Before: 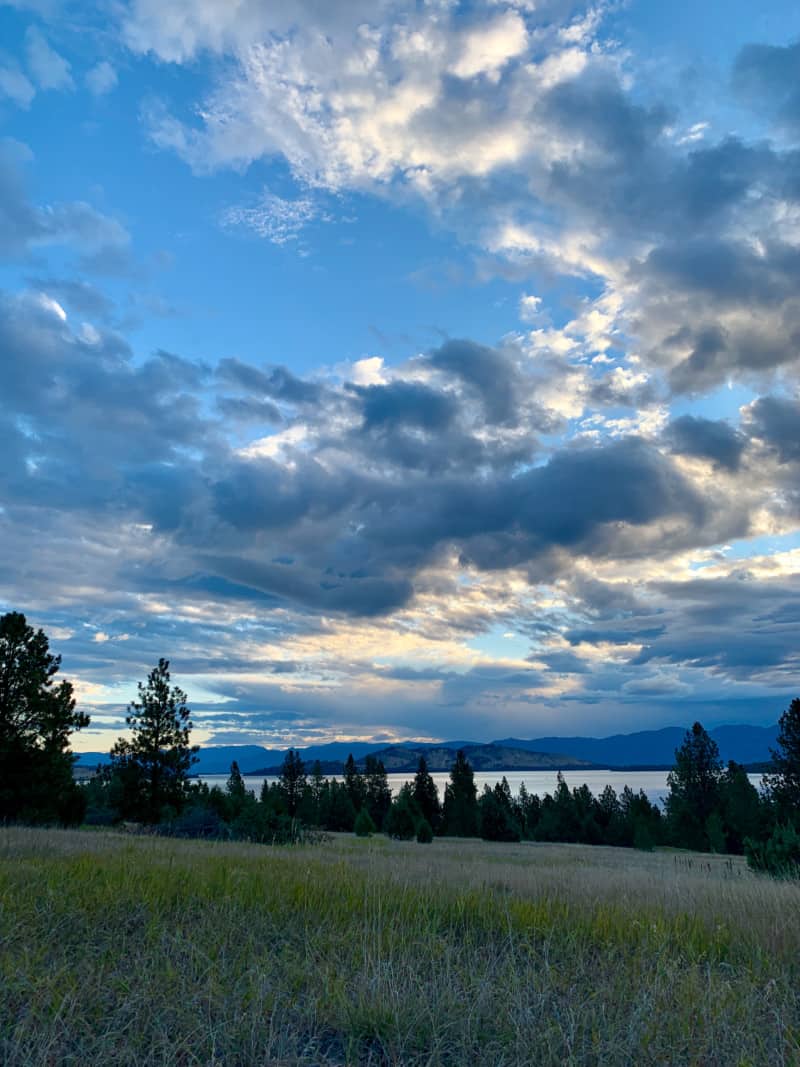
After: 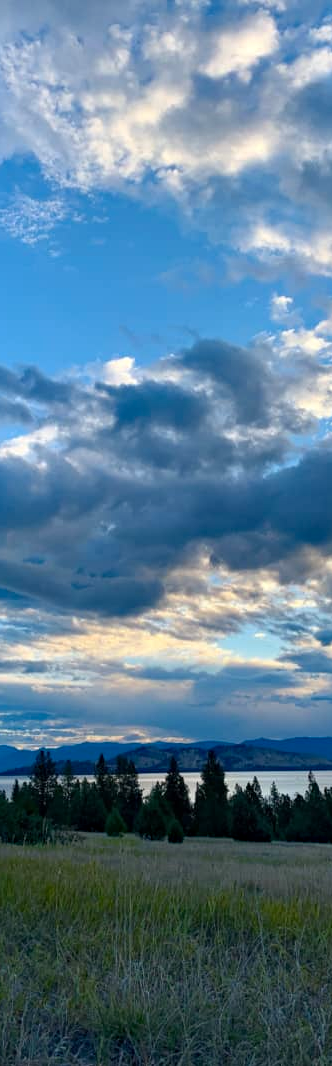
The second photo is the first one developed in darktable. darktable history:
haze removal: compatibility mode true, adaptive false
crop: left 31.218%, right 27.266%
